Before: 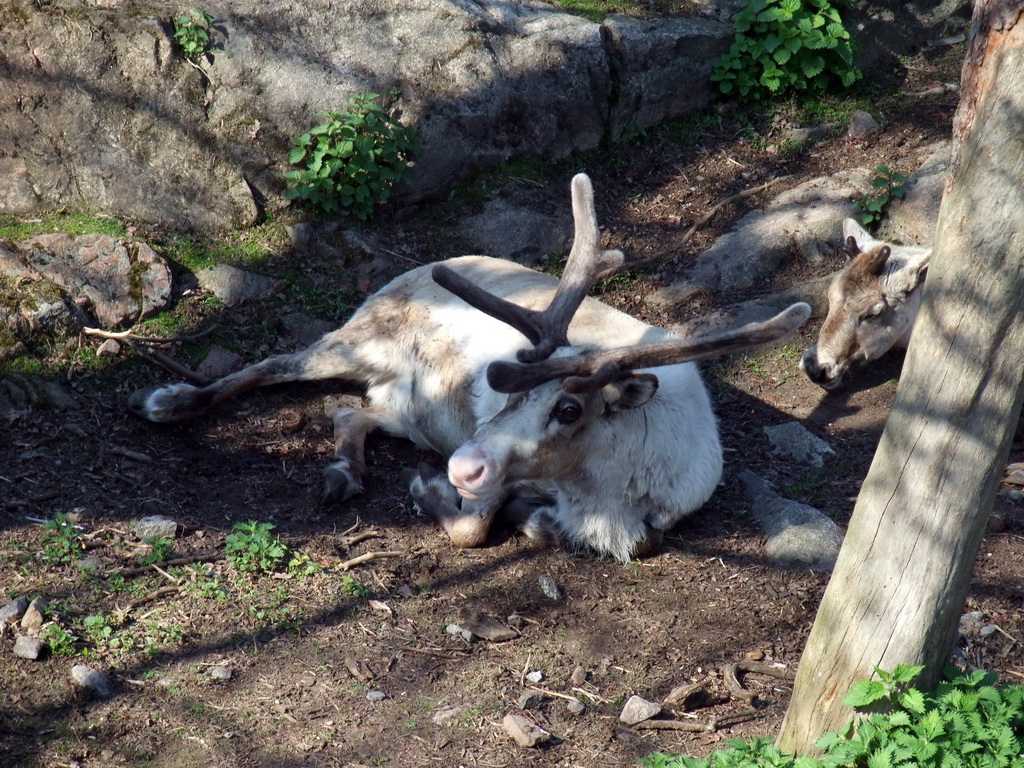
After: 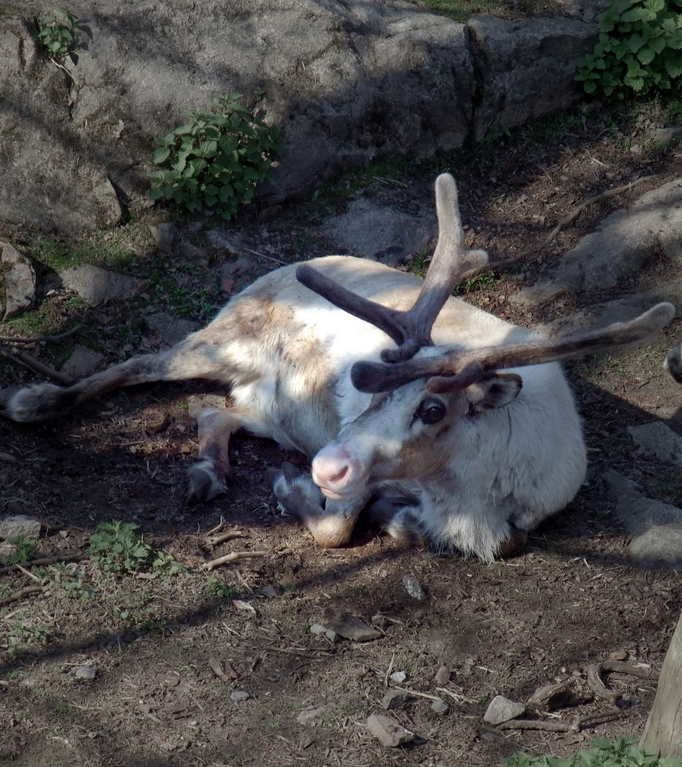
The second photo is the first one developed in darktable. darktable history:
color balance rgb: perceptual saturation grading › global saturation 20%, perceptual saturation grading › highlights -24.95%, perceptual saturation grading › shadows 25.546%
crop and rotate: left 13.347%, right 19.98%
vignetting: fall-off start 30.98%, fall-off radius 34.78%
shadows and highlights: shadows color adjustment 97.67%
